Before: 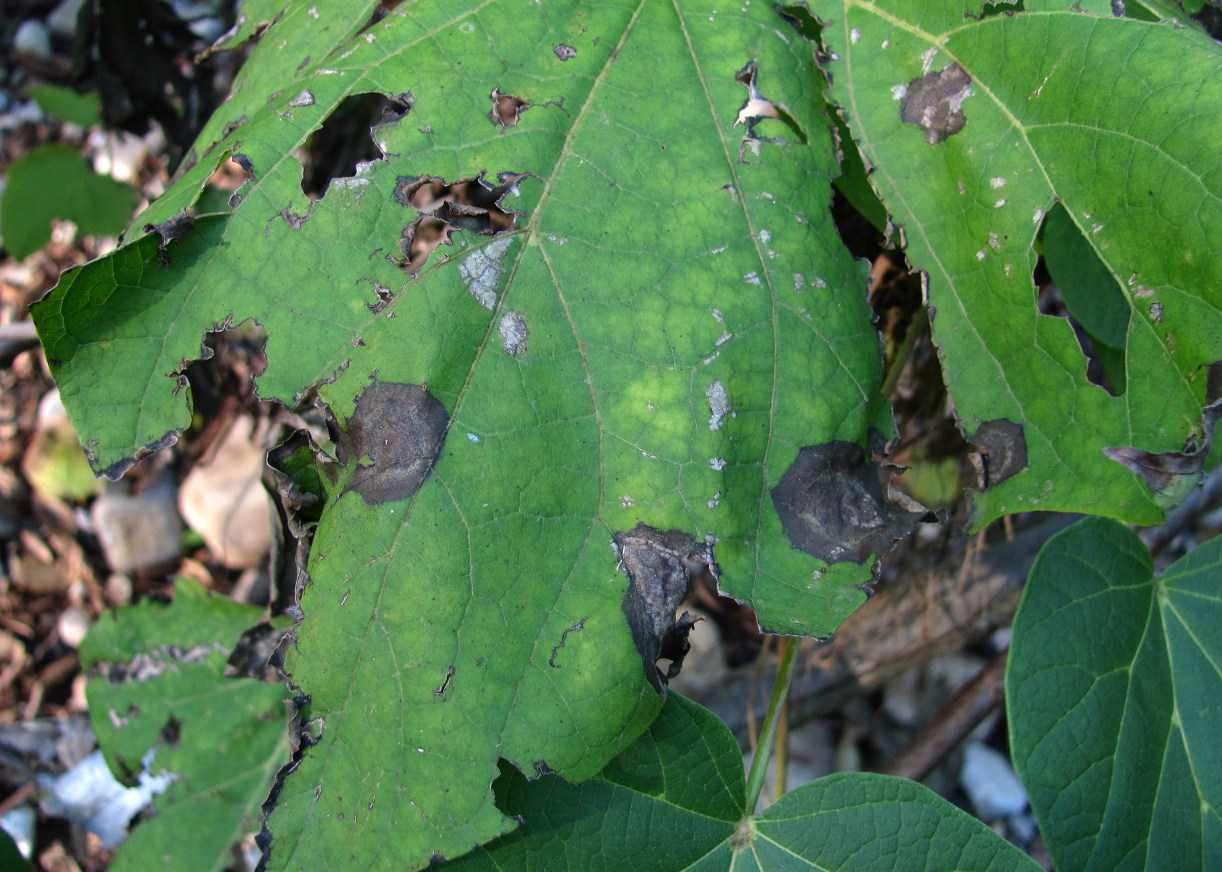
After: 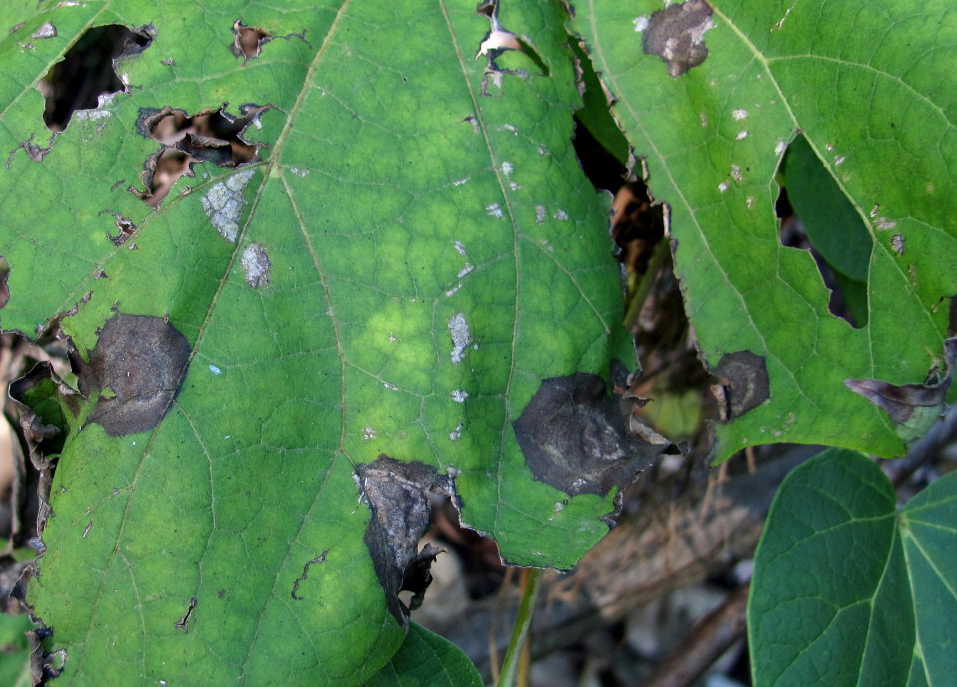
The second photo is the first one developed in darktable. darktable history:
contrast equalizer: y [[0.524 ×6], [0.512 ×6], [0.379 ×6], [0 ×6], [0 ×6]]
crop and rotate: left 21.149%, top 7.855%, right 0.461%, bottom 13.3%
